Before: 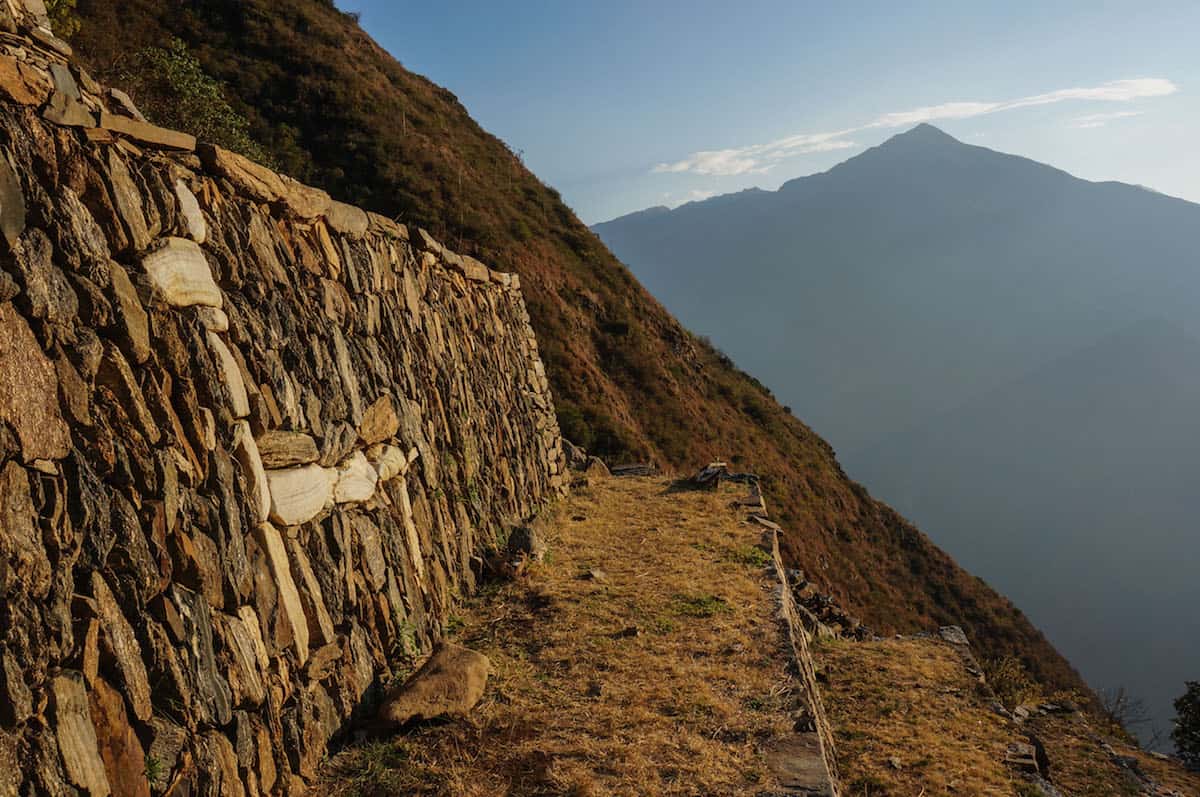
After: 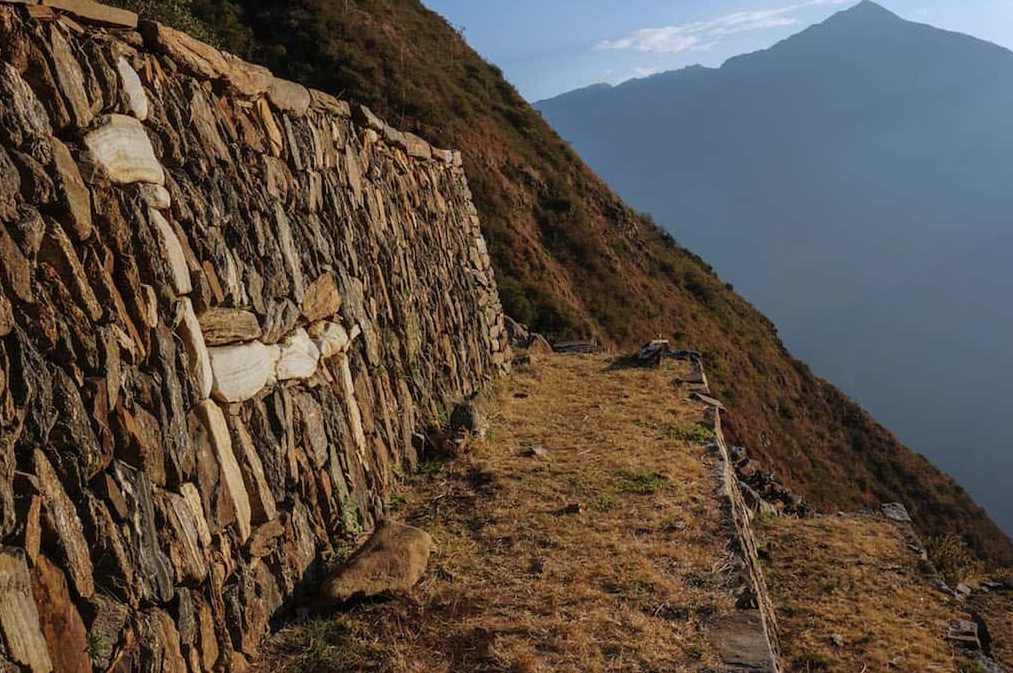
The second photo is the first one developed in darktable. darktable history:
white balance: red 0.984, blue 1.059
color correction: highlights a* -0.772, highlights b* -8.92
crop and rotate: left 4.842%, top 15.51%, right 10.668%
